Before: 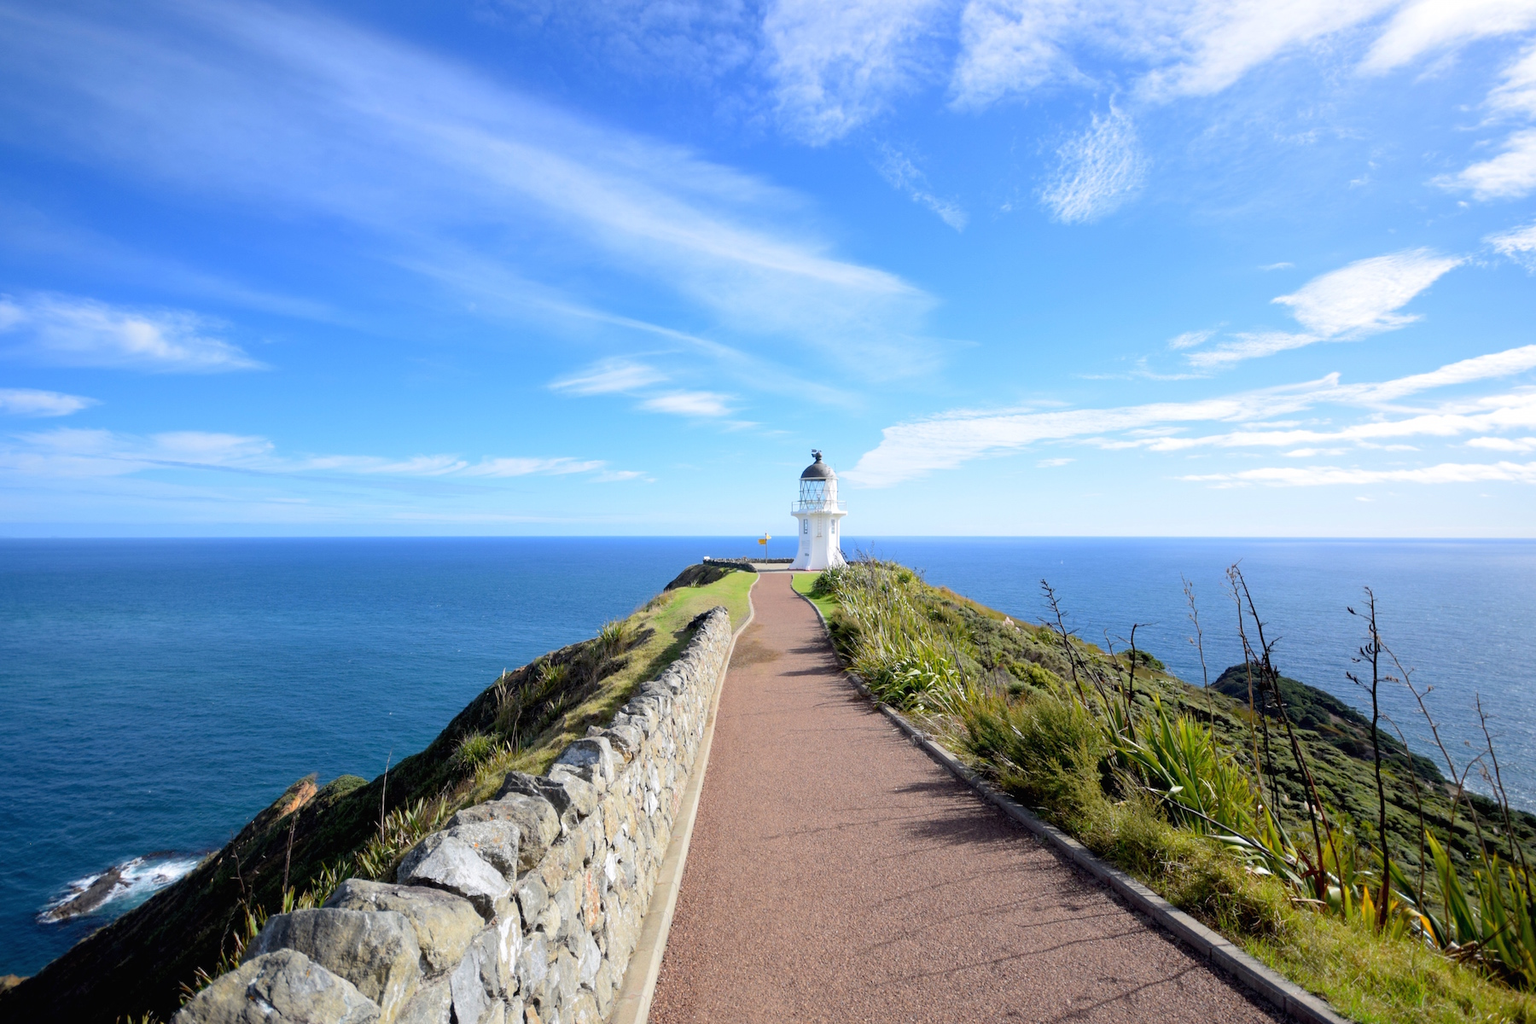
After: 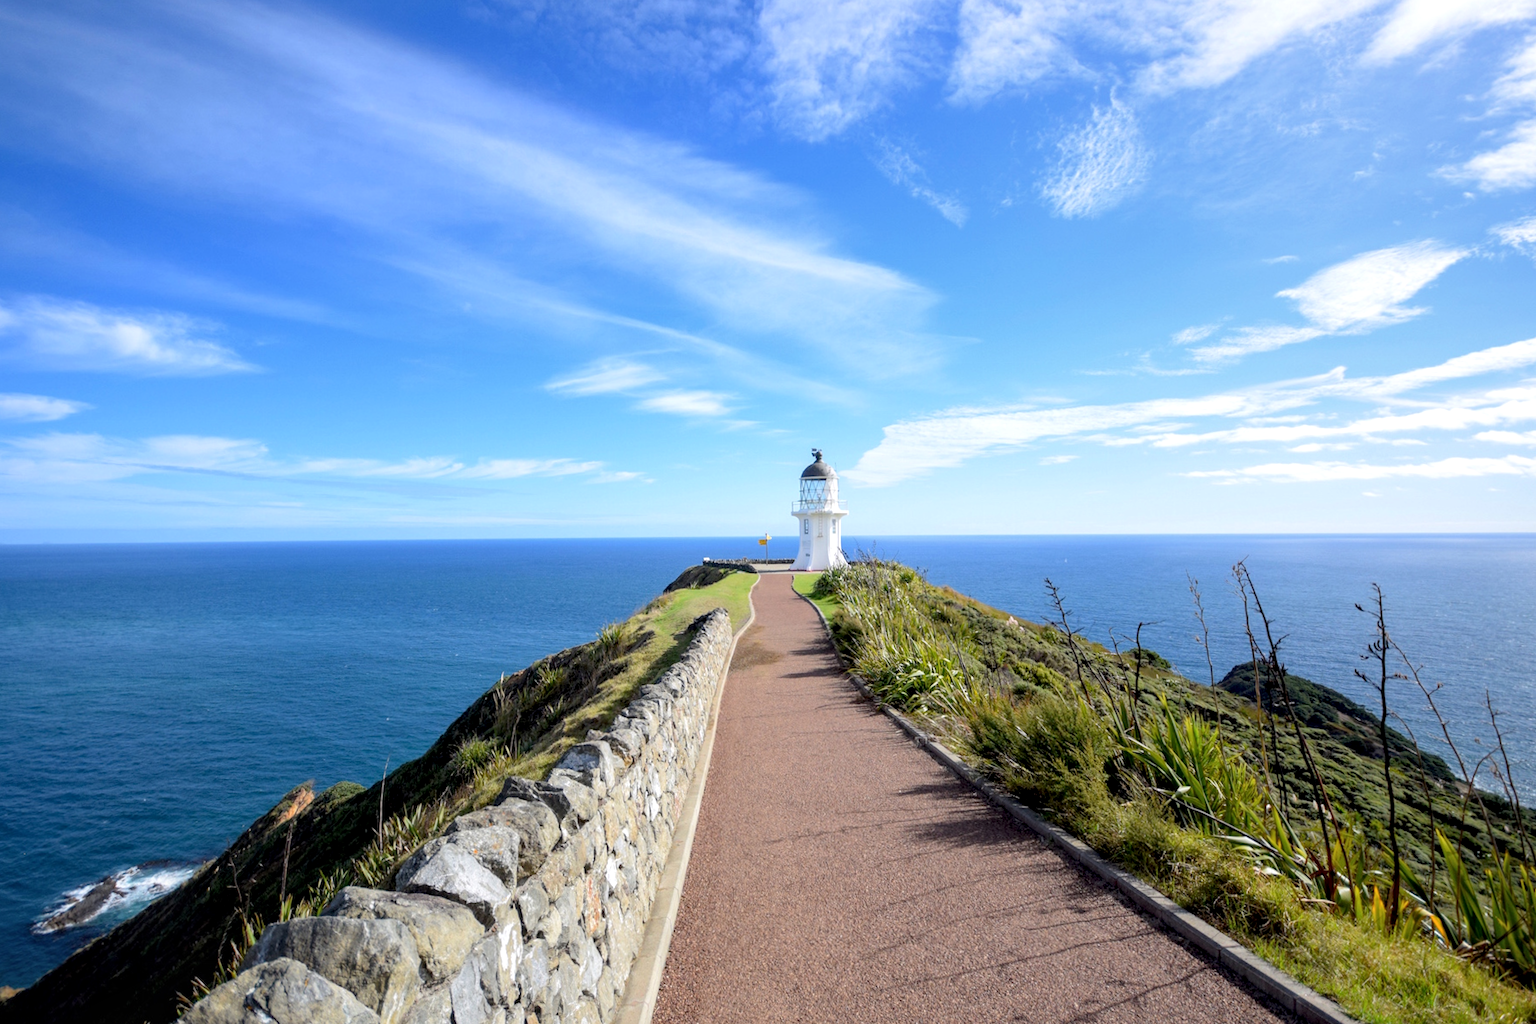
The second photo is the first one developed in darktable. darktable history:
local contrast: on, module defaults
rotate and perspective: rotation -0.45°, automatic cropping original format, crop left 0.008, crop right 0.992, crop top 0.012, crop bottom 0.988
